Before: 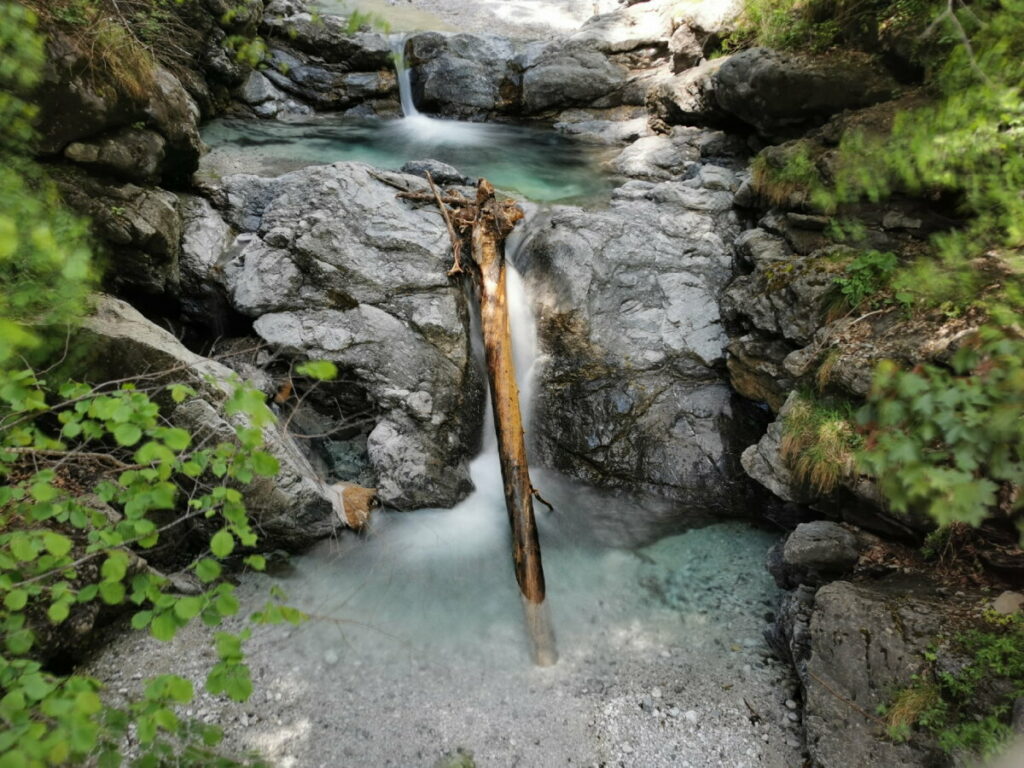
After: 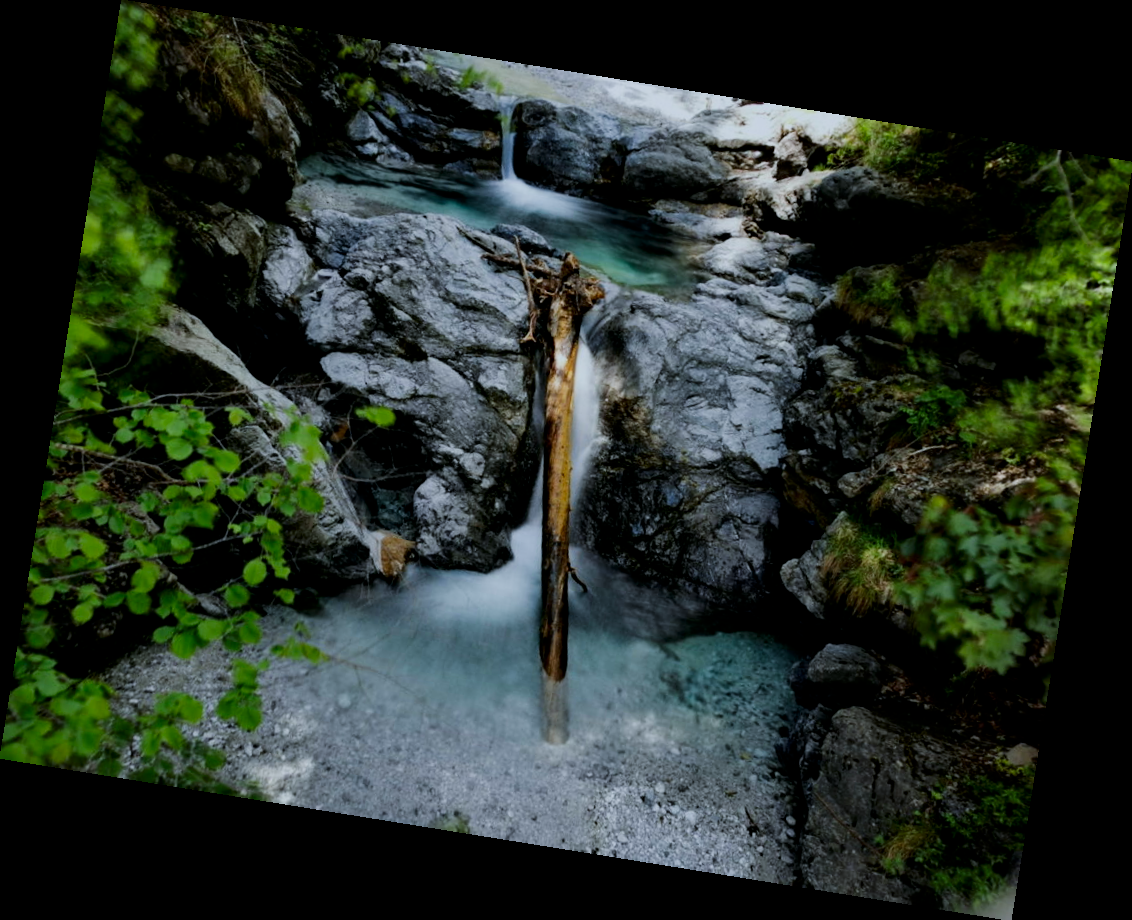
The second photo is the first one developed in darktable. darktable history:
filmic rgb: black relative exposure -5 EV, hardness 2.88, contrast 1.3, highlights saturation mix -30%
white balance: red 0.924, blue 1.095
rotate and perspective: rotation 9.12°, automatic cropping off
contrast brightness saturation: brightness -0.25, saturation 0.2
